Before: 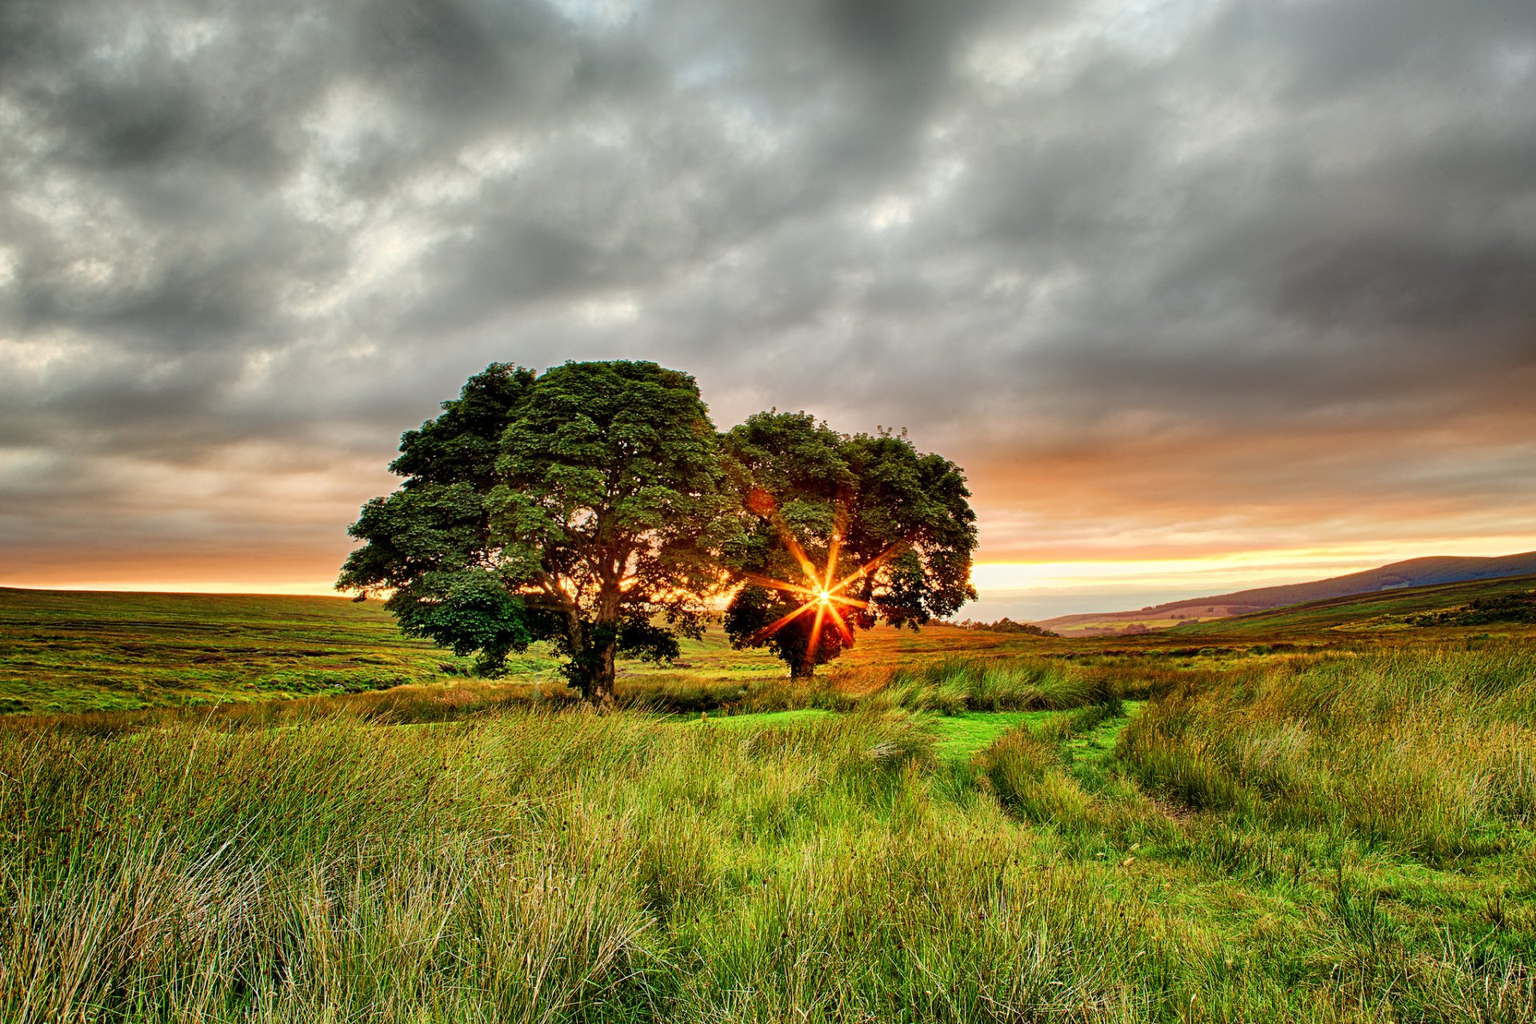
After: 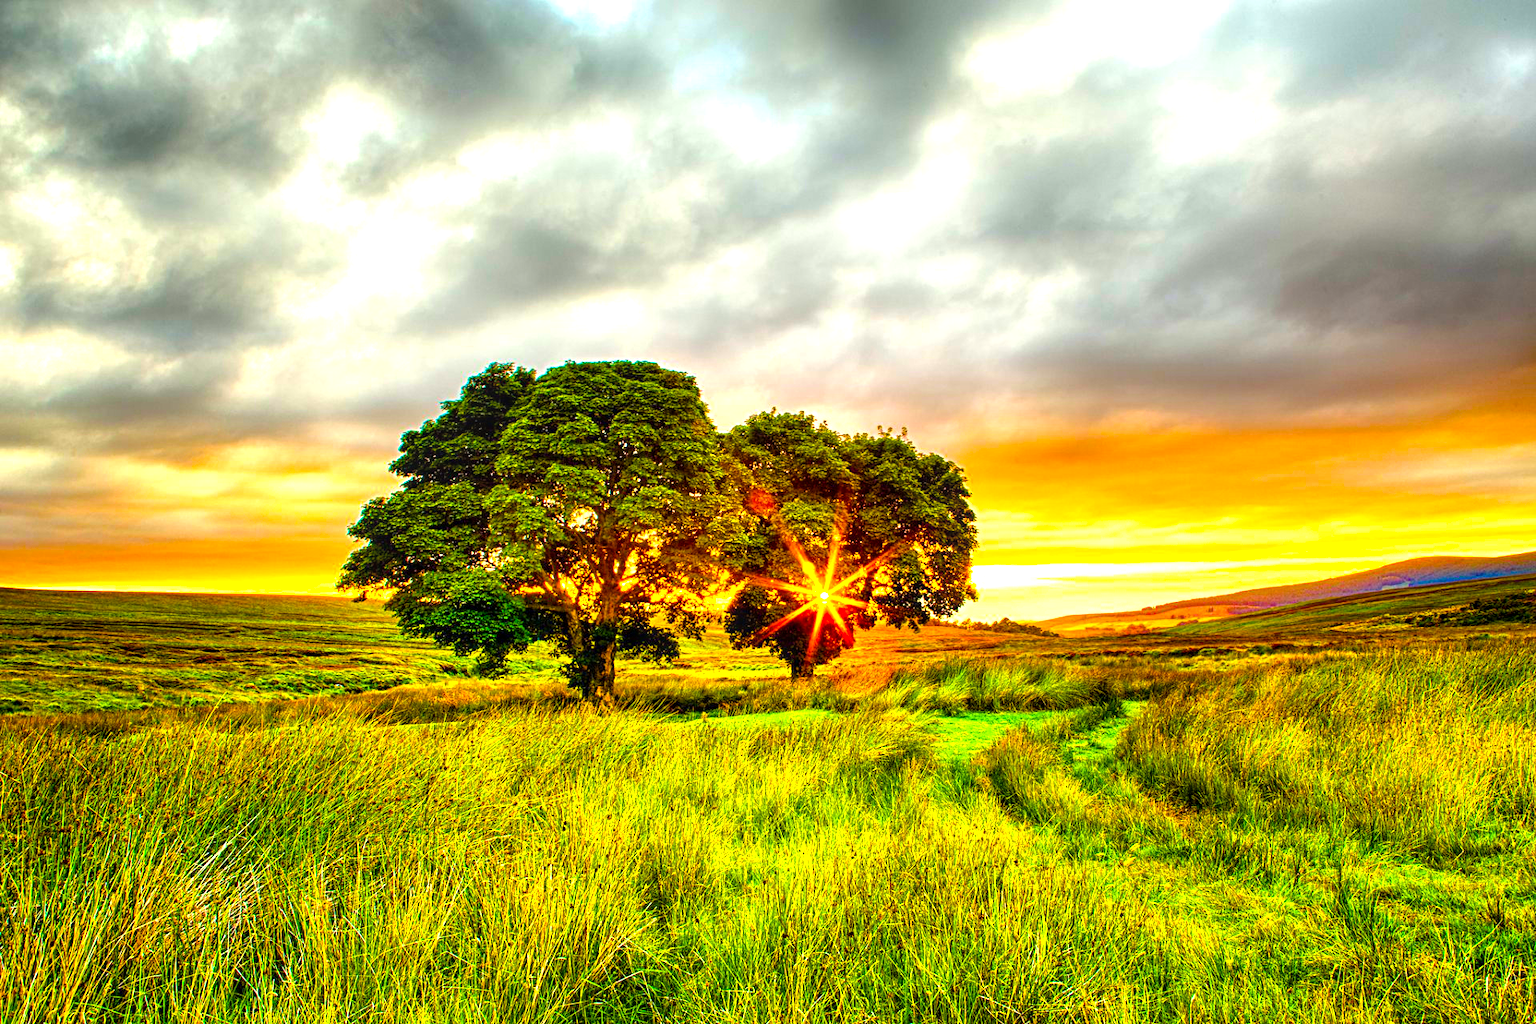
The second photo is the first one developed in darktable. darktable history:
color balance rgb: linear chroma grading › global chroma 42%, perceptual saturation grading › global saturation 42%, global vibrance 33%
exposure: black level correction 0, exposure 1.1 EV, compensate exposure bias true, compensate highlight preservation false
local contrast: detail 130%
